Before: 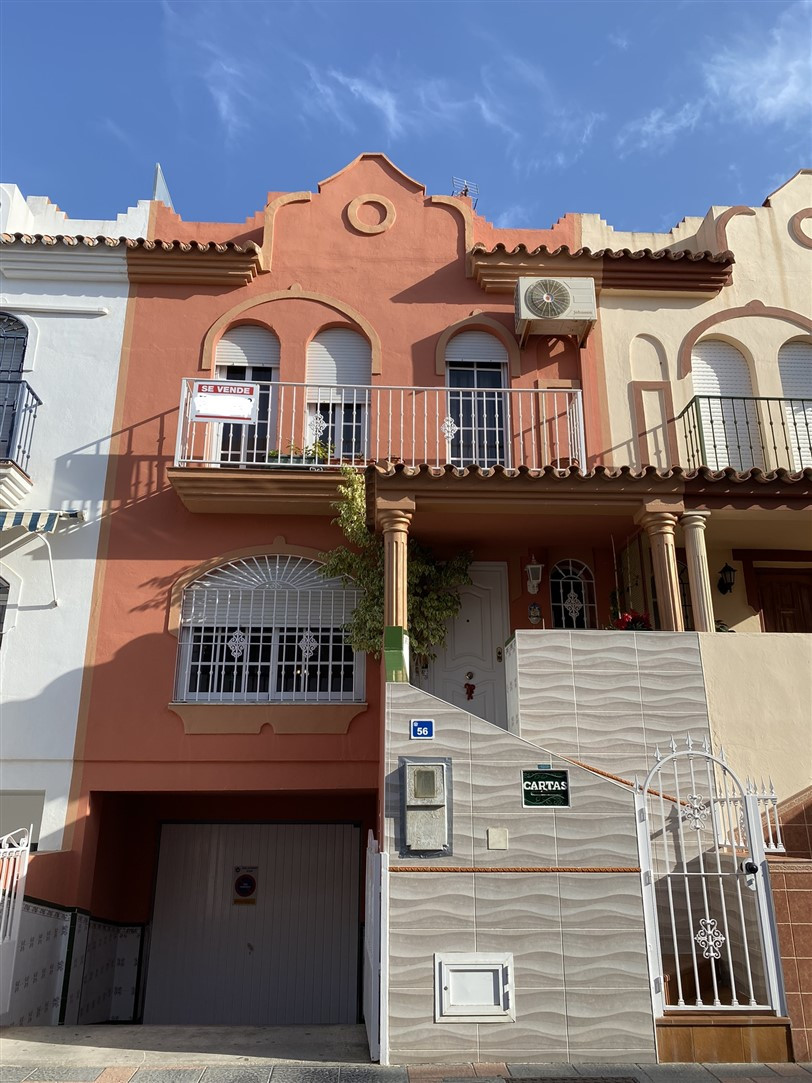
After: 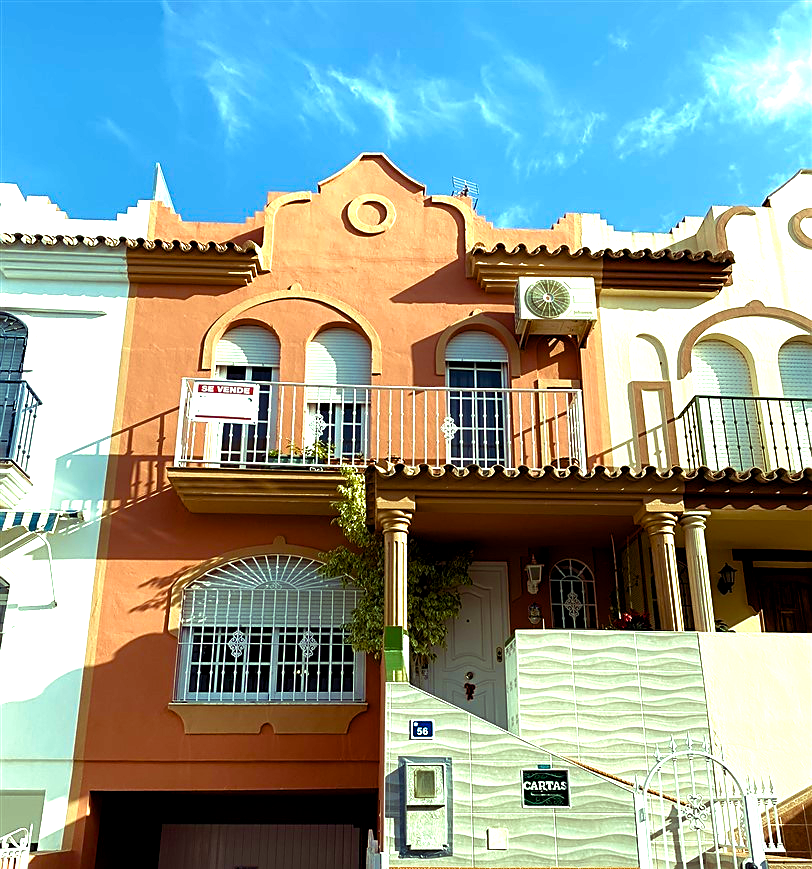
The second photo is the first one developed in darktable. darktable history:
crop: bottom 19.668%
sharpen: on, module defaults
color balance rgb: highlights gain › luminance 15.646%, highlights gain › chroma 6.967%, highlights gain › hue 128.21°, global offset › luminance -0.274%, global offset › hue 259.29°, perceptual saturation grading › global saturation 45.237%, perceptual saturation grading › highlights -49.331%, perceptual saturation grading › shadows 29.951%, perceptual brilliance grading › highlights 14.144%, perceptual brilliance grading › shadows -18.328%, global vibrance 20%
velvia: on, module defaults
exposure: black level correction 0.001, exposure 0.499 EV, compensate highlight preservation false
